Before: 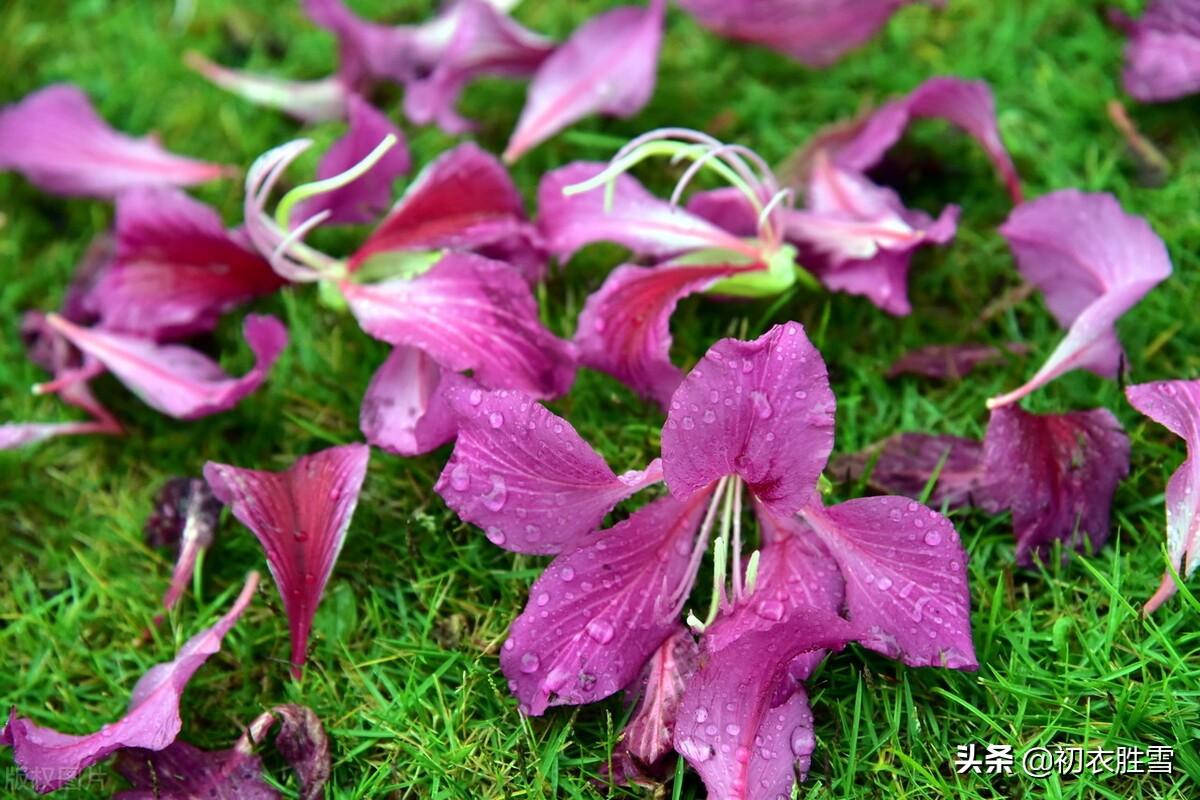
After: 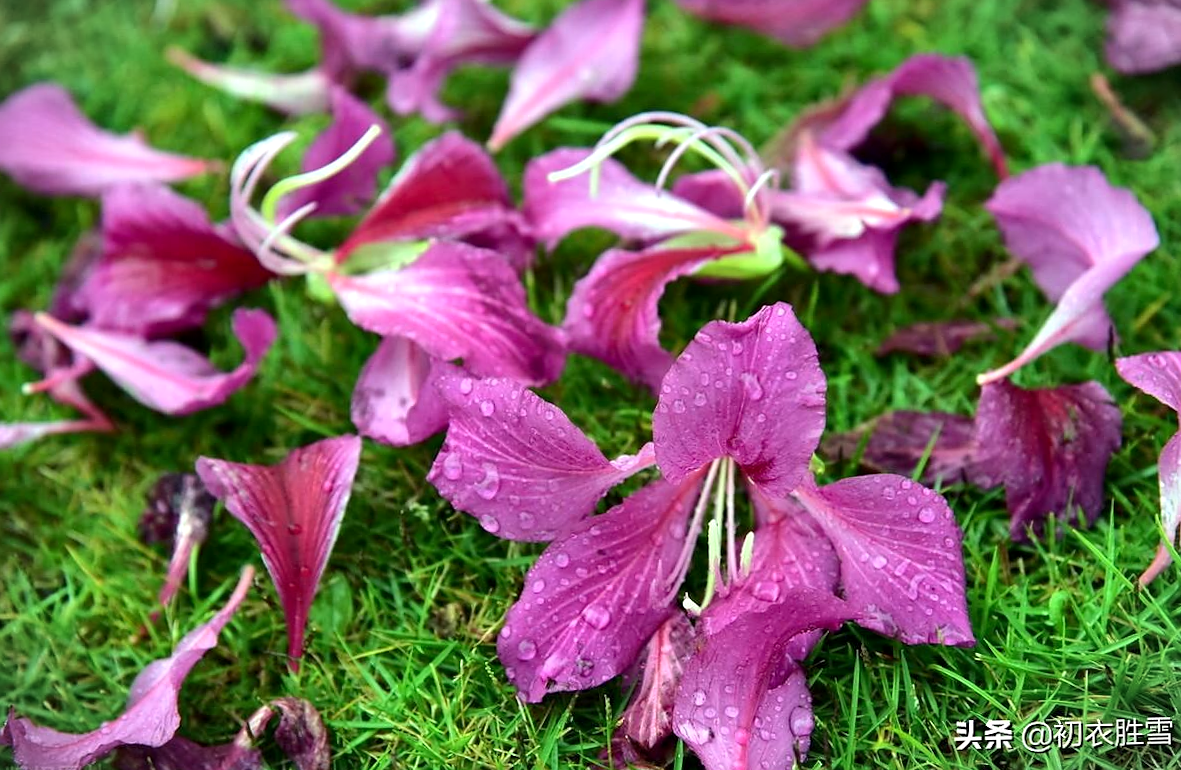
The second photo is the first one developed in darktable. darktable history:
local contrast: mode bilateral grid, contrast 20, coarseness 50, detail 120%, midtone range 0.2
rotate and perspective: rotation -1.42°, crop left 0.016, crop right 0.984, crop top 0.035, crop bottom 0.965
sharpen: radius 1
vignetting: fall-off start 100%, brightness -0.282, width/height ratio 1.31
exposure: exposure 0.127 EV, compensate highlight preservation false
